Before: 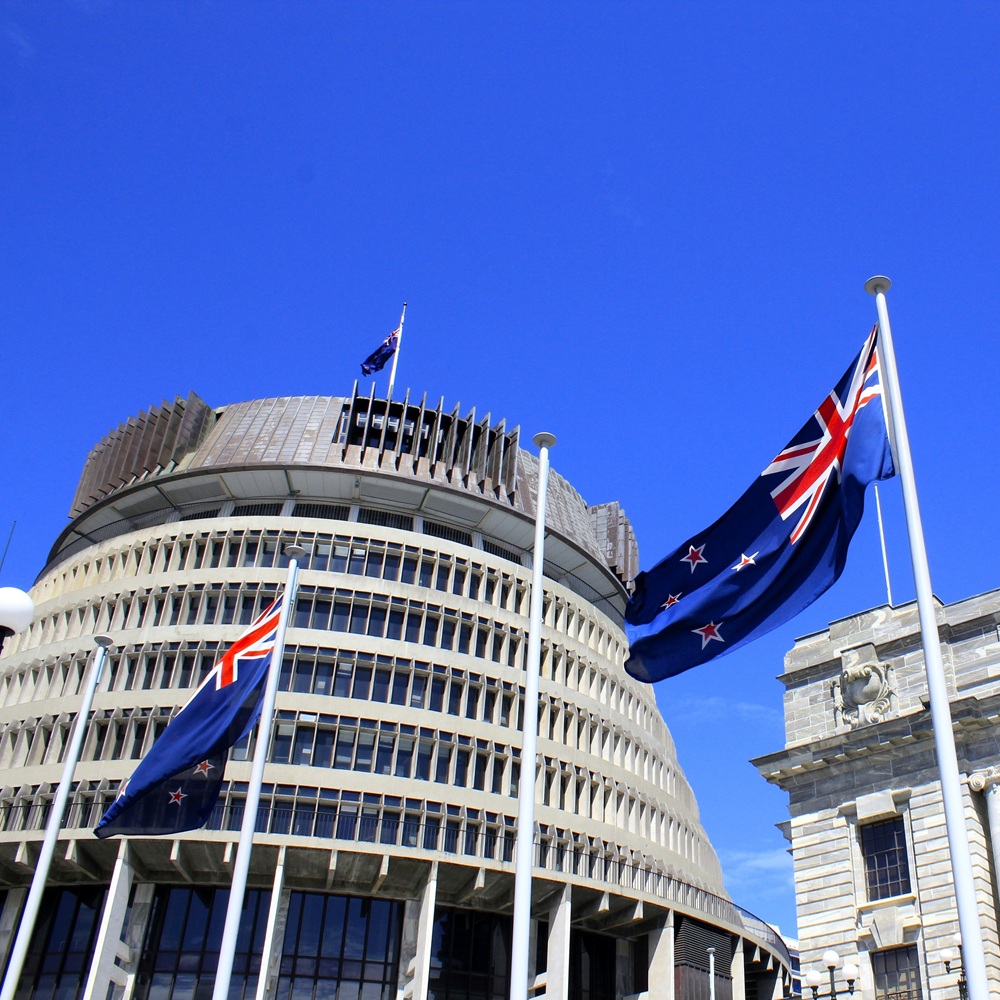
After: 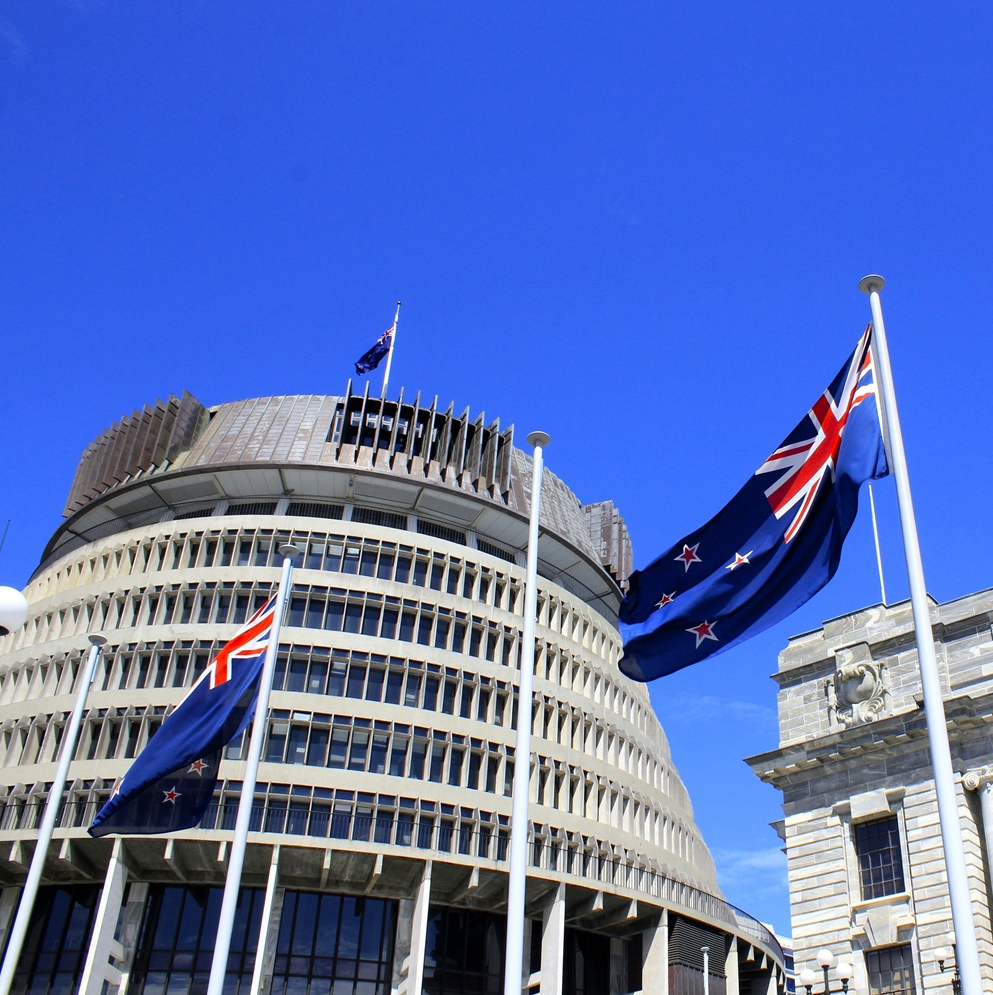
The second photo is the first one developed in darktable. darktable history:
white balance: red 1, blue 1
crop and rotate: left 0.614%, top 0.179%, bottom 0.309%
